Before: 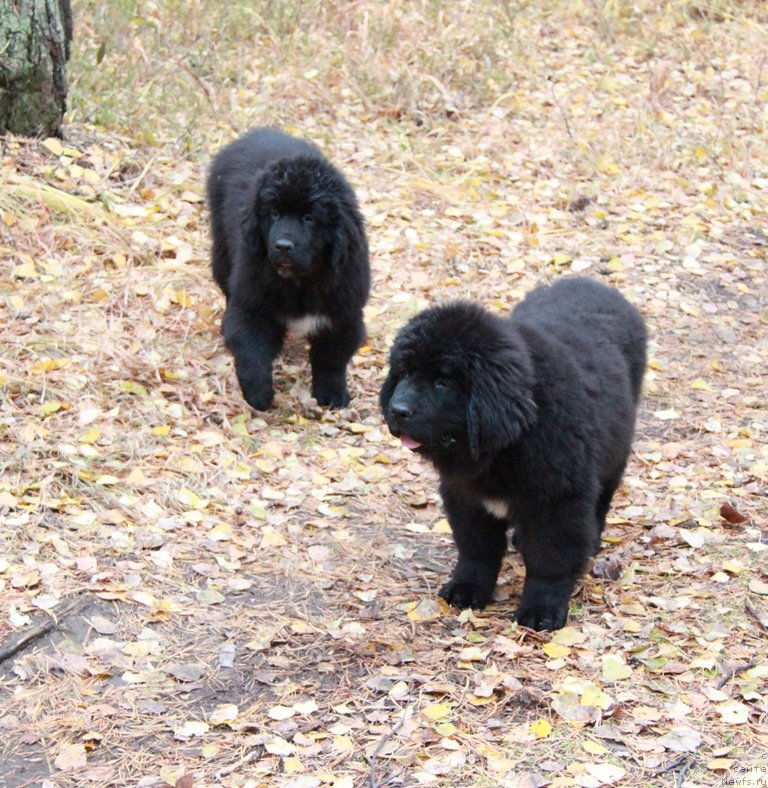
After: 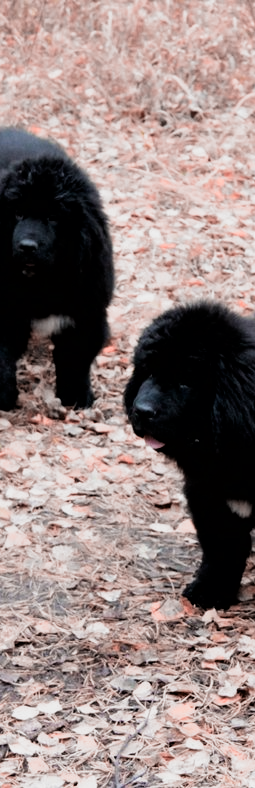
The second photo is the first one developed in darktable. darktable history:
crop: left 33.36%, right 33.36%
color zones: curves: ch2 [(0, 0.5) (0.084, 0.497) (0.323, 0.335) (0.4, 0.497) (1, 0.5)], process mode strong
exposure: black level correction 0.011, exposure -0.478 EV, compensate highlight preservation false
filmic rgb: black relative exposure -8.2 EV, white relative exposure 2.2 EV, threshold 3 EV, hardness 7.11, latitude 75%, contrast 1.325, highlights saturation mix -2%, shadows ↔ highlights balance 30%, preserve chrominance RGB euclidean norm, color science v5 (2021), contrast in shadows safe, contrast in highlights safe, enable highlight reconstruction true
